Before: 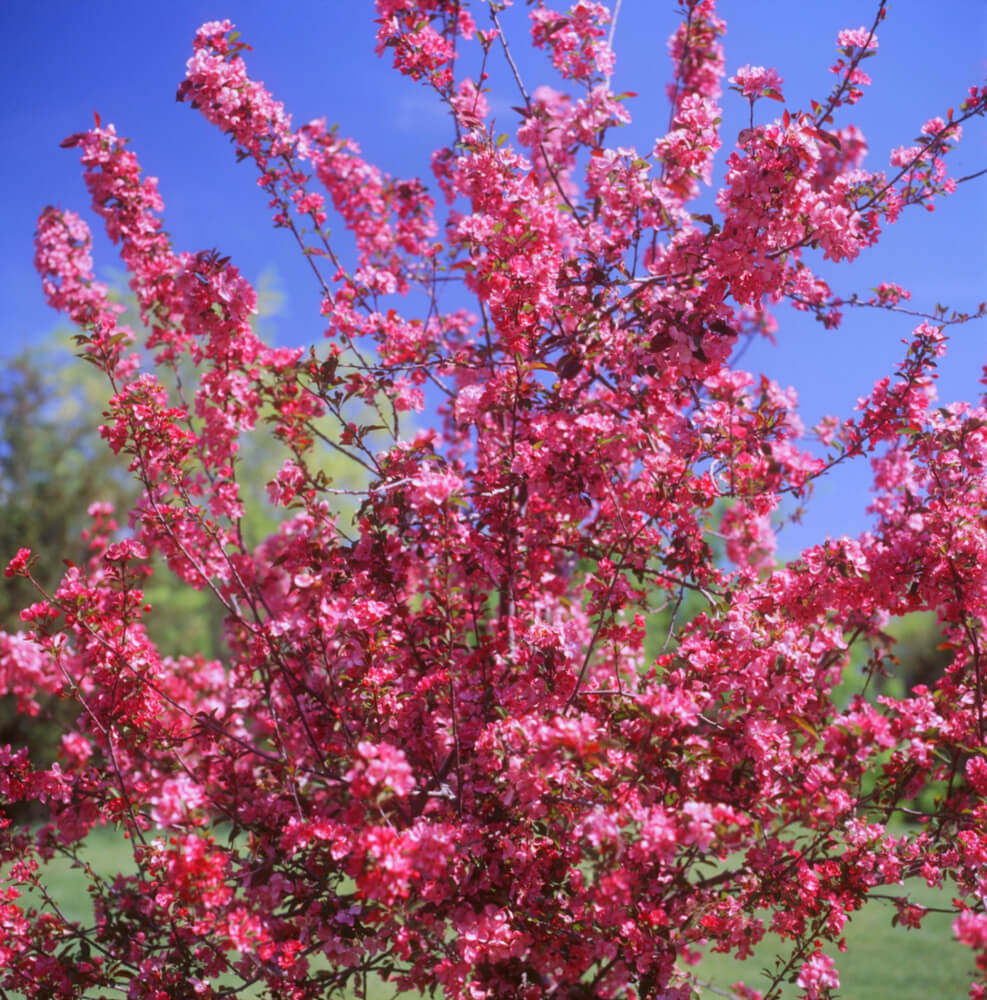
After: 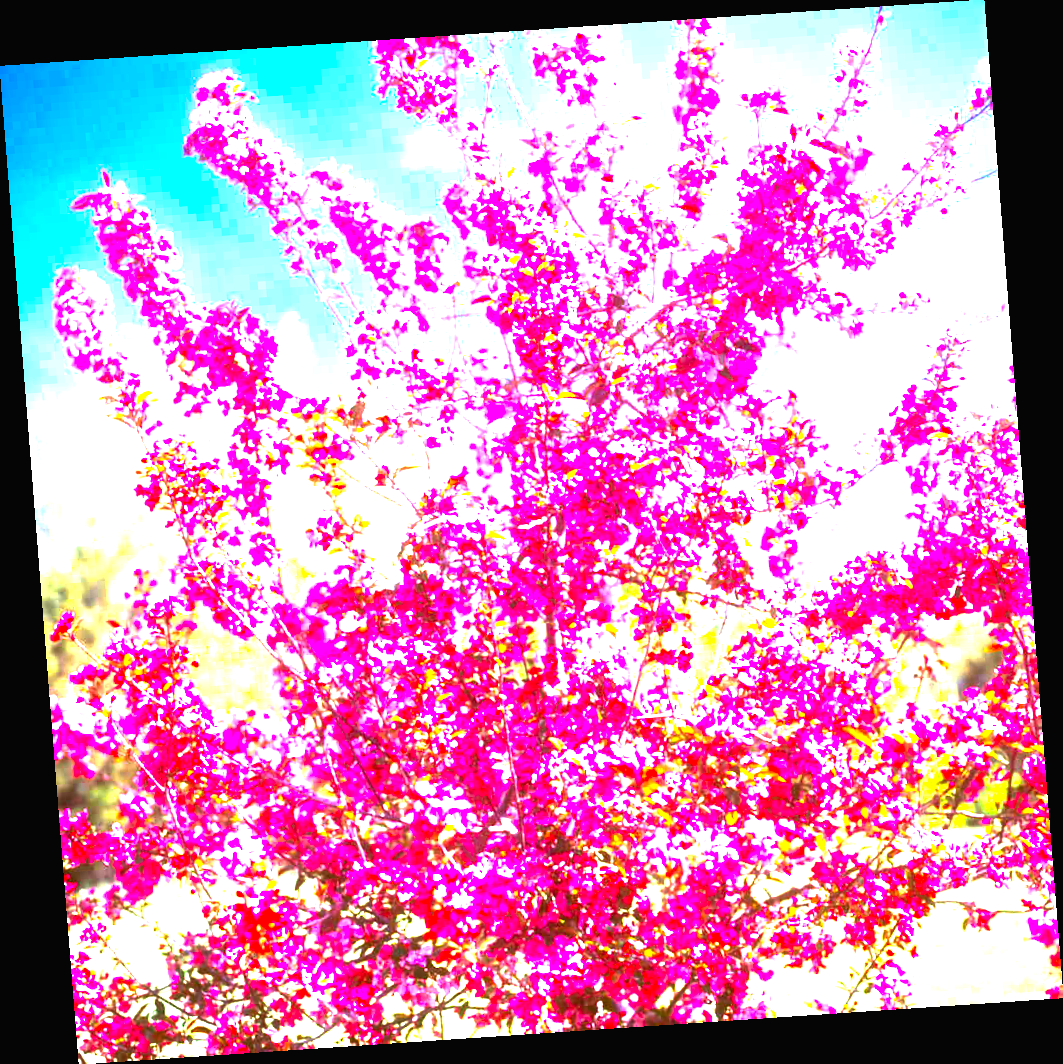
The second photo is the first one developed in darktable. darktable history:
exposure: black level correction 0, exposure 1.3 EV, compensate exposure bias true, compensate highlight preservation false
rotate and perspective: rotation -4.2°, shear 0.006, automatic cropping off
color balance rgb: perceptual saturation grading › global saturation 25%, perceptual brilliance grading › global brilliance 35%, perceptual brilliance grading › highlights 50%, perceptual brilliance grading › mid-tones 60%, perceptual brilliance grading › shadows 35%, global vibrance 20%
